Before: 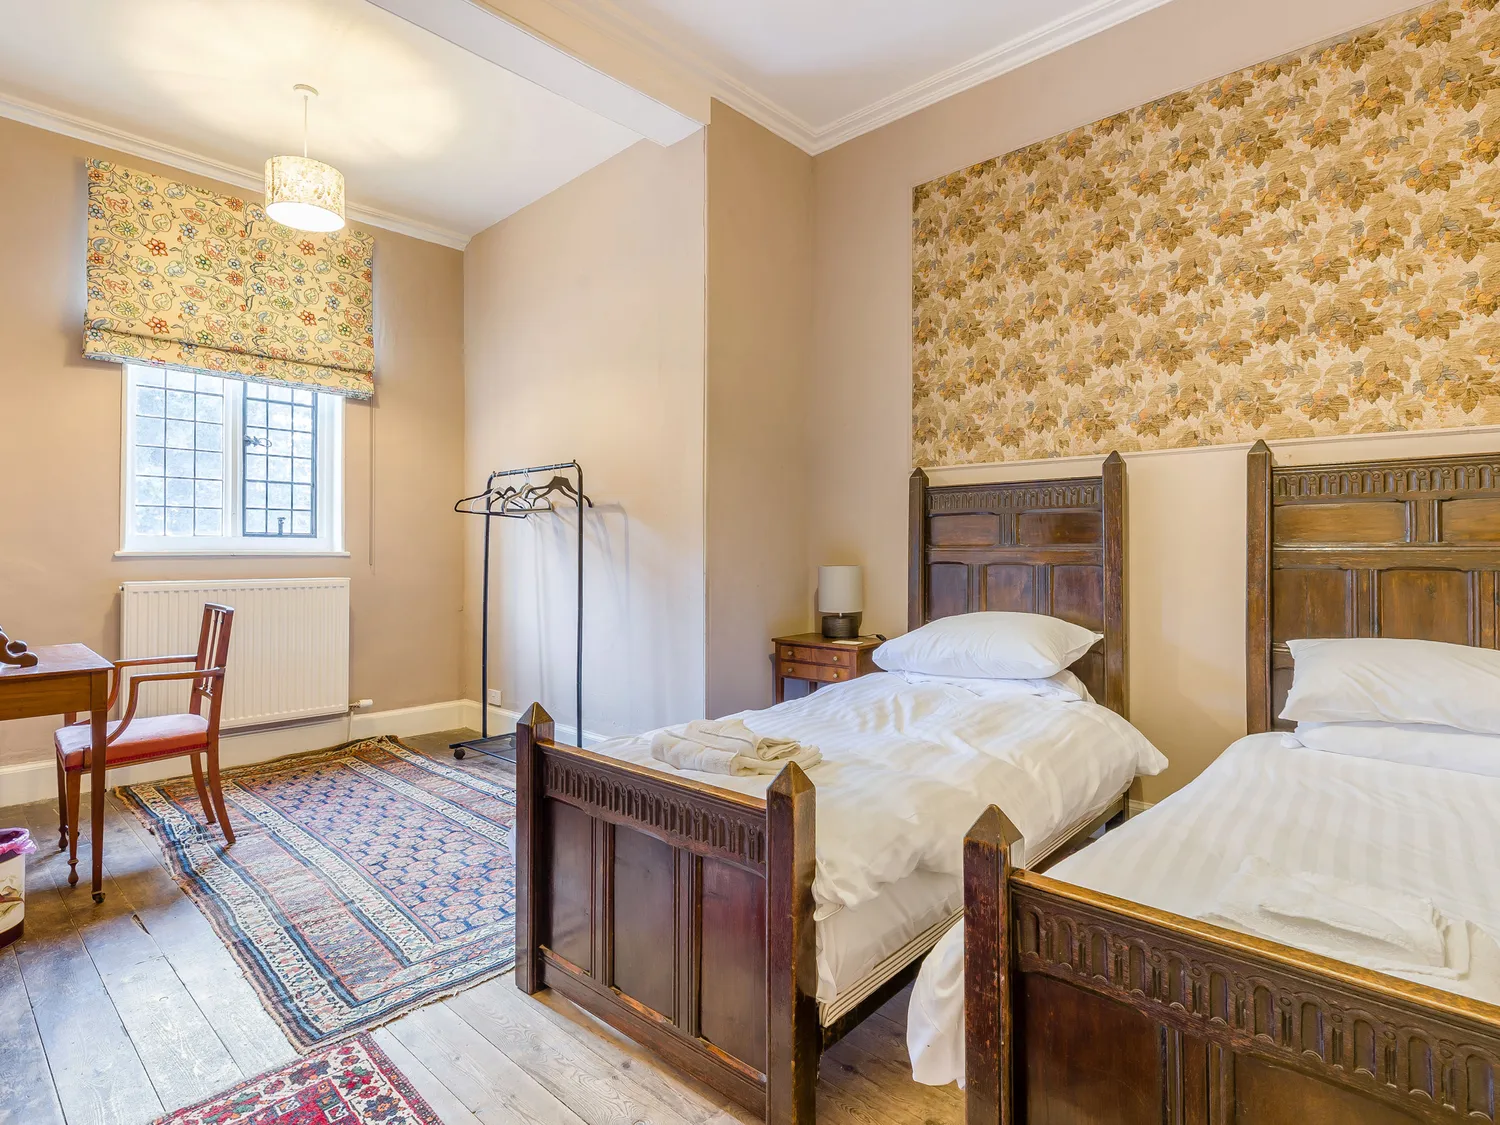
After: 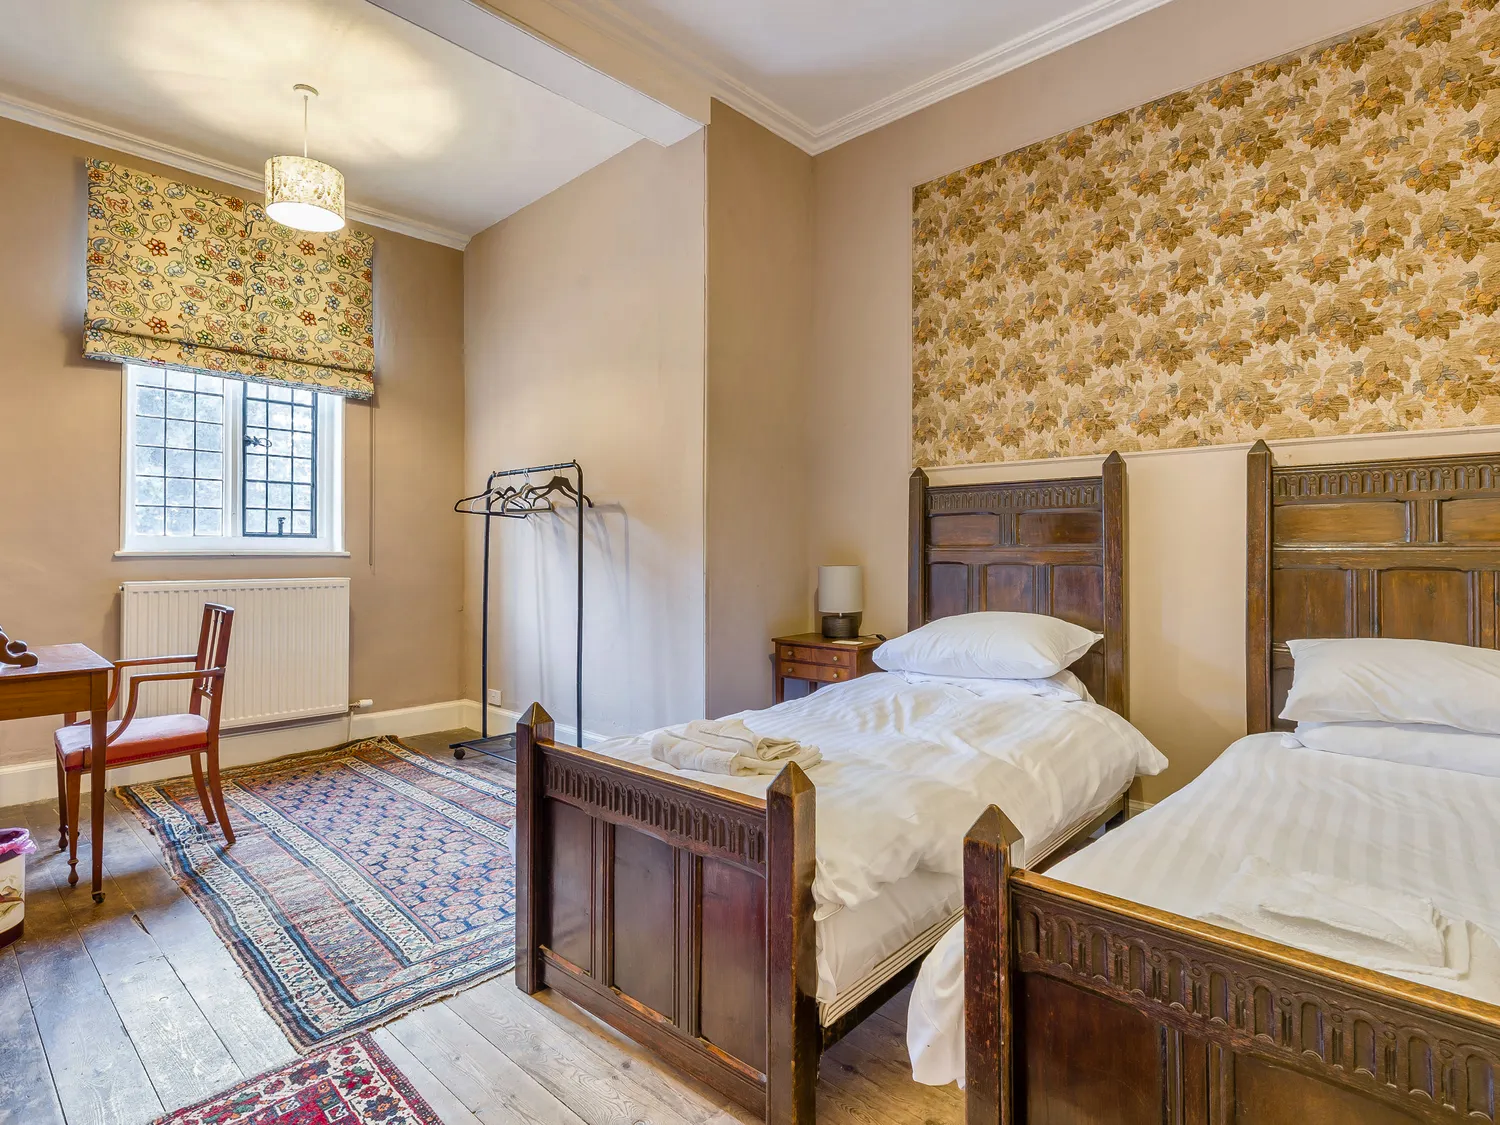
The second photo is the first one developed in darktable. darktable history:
color zones: mix 100.59%
shadows and highlights: radius 106.84, shadows 23.4, highlights -58.74, low approximation 0.01, soften with gaussian
